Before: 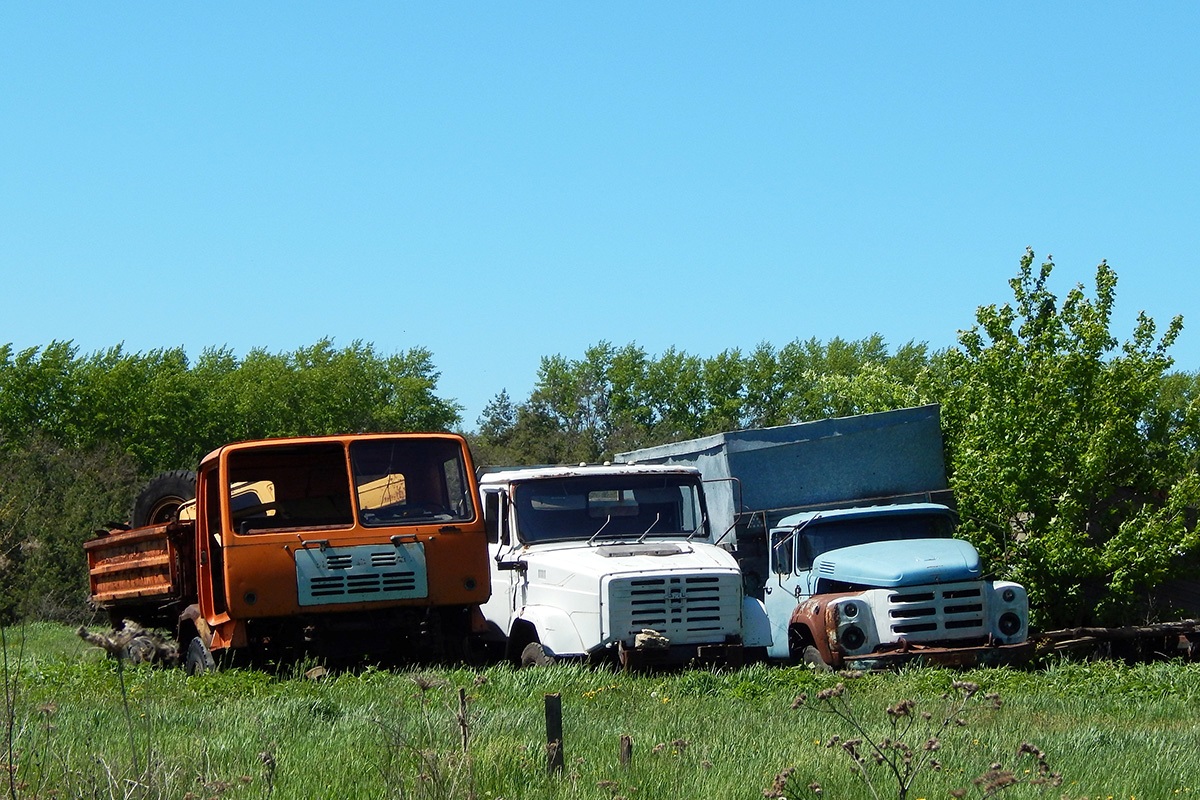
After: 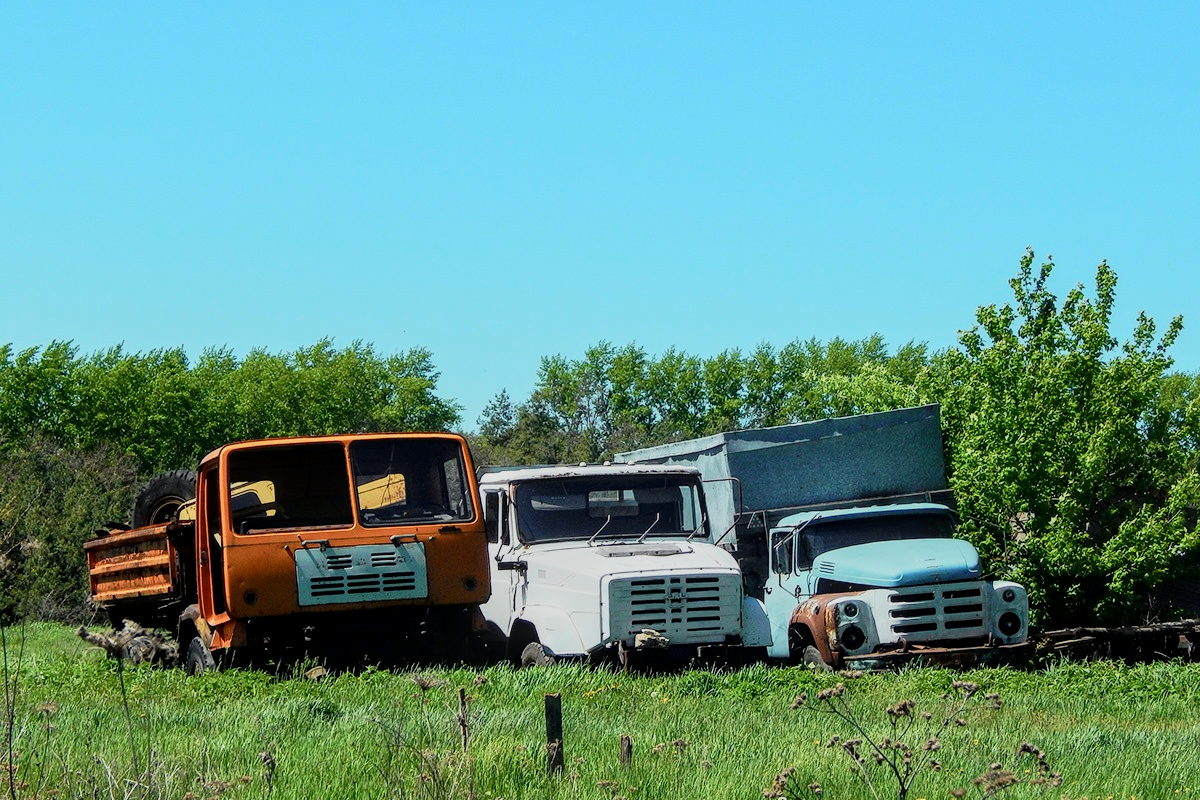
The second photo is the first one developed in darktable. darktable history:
tone curve: curves: ch0 [(0, 0) (0.048, 0.024) (0.099, 0.082) (0.227, 0.255) (0.407, 0.482) (0.543, 0.634) (0.719, 0.77) (0.837, 0.843) (1, 0.906)]; ch1 [(0, 0) (0.3, 0.268) (0.404, 0.374) (0.475, 0.463) (0.501, 0.499) (0.514, 0.502) (0.551, 0.541) (0.643, 0.648) (0.682, 0.674) (0.802, 0.812) (1, 1)]; ch2 [(0, 0) (0.259, 0.207) (0.323, 0.311) (0.364, 0.368) (0.442, 0.461) (0.498, 0.498) (0.531, 0.528) (0.581, 0.602) (0.629, 0.659) (0.768, 0.728) (1, 1)], color space Lab, independent channels, preserve colors none
local contrast: on, module defaults
